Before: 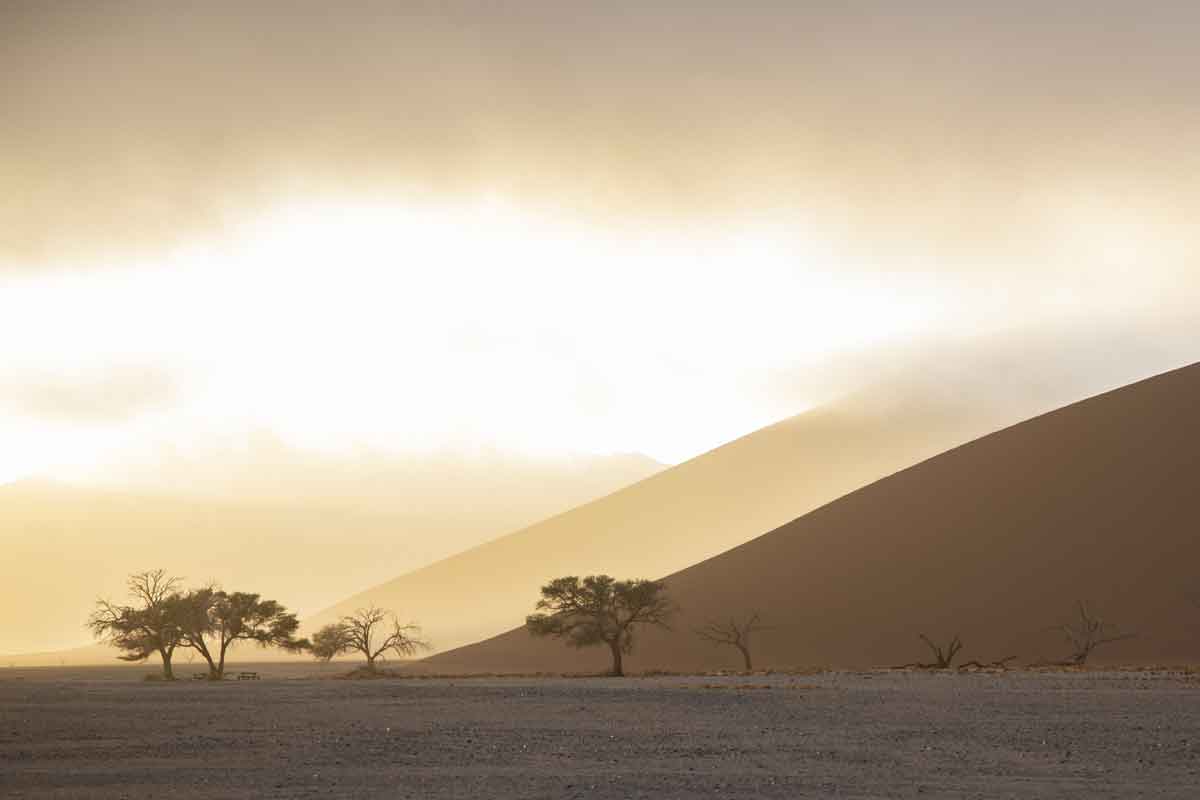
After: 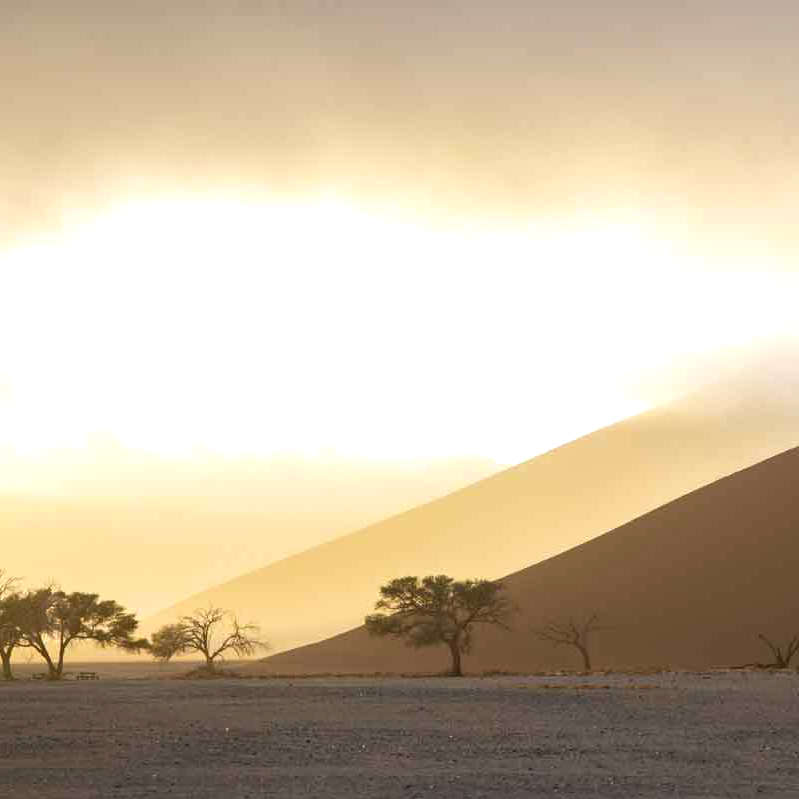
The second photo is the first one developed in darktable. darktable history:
crop and rotate: left 13.454%, right 19.944%
color balance rgb: highlights gain › luminance 17.647%, perceptual saturation grading › global saturation 19.716%
